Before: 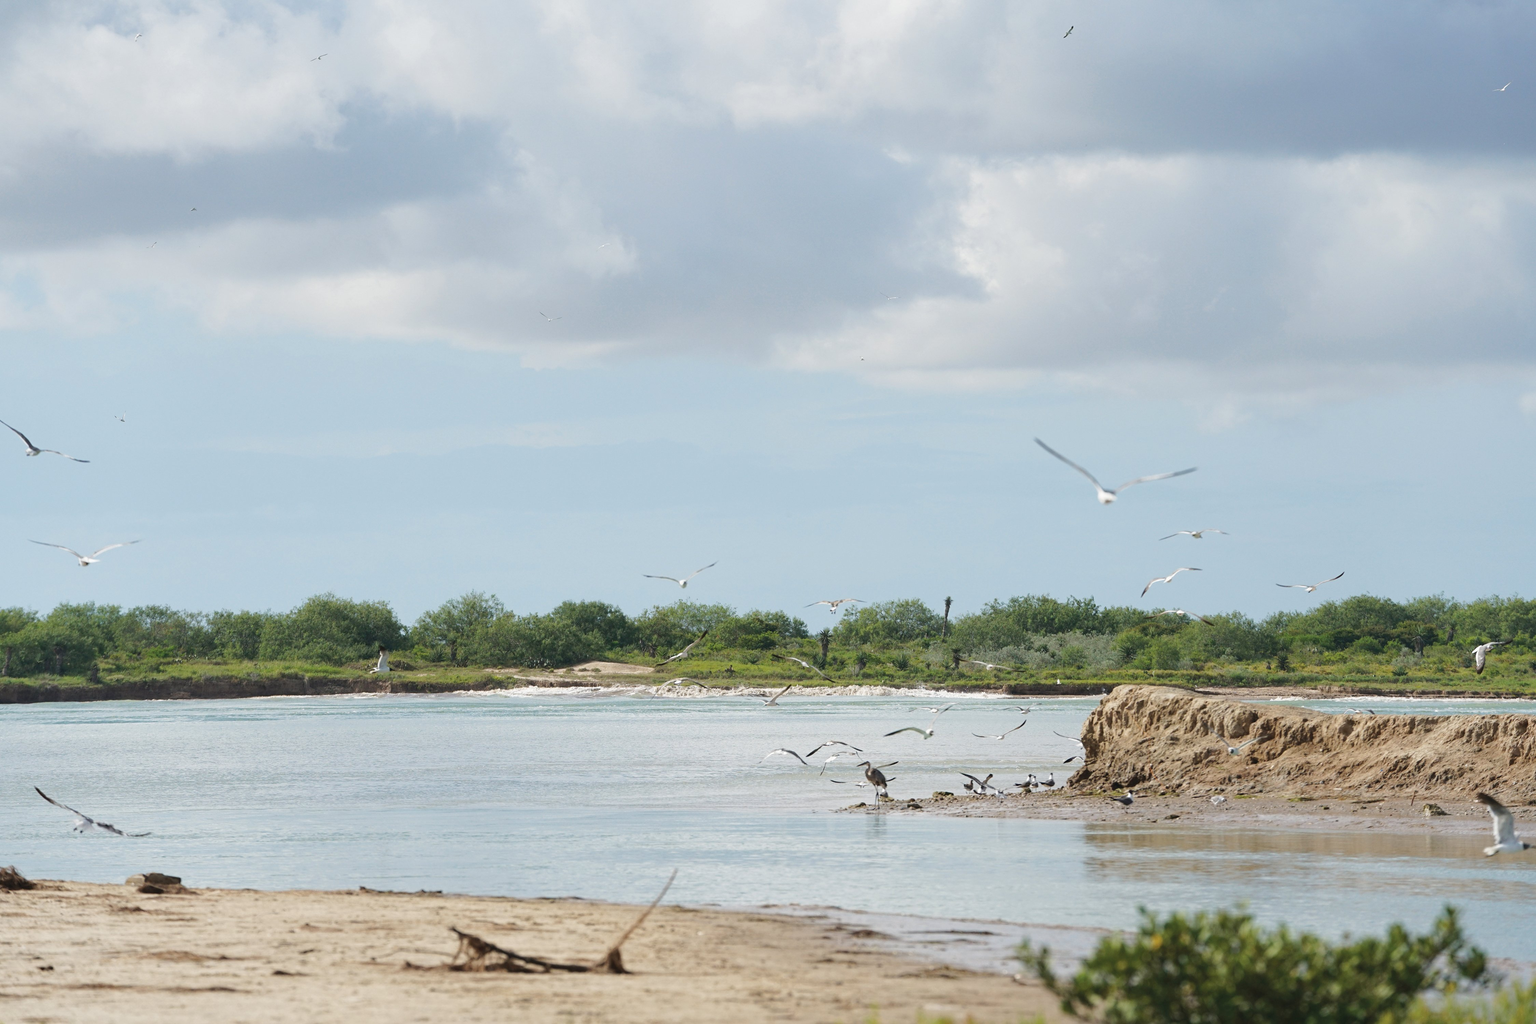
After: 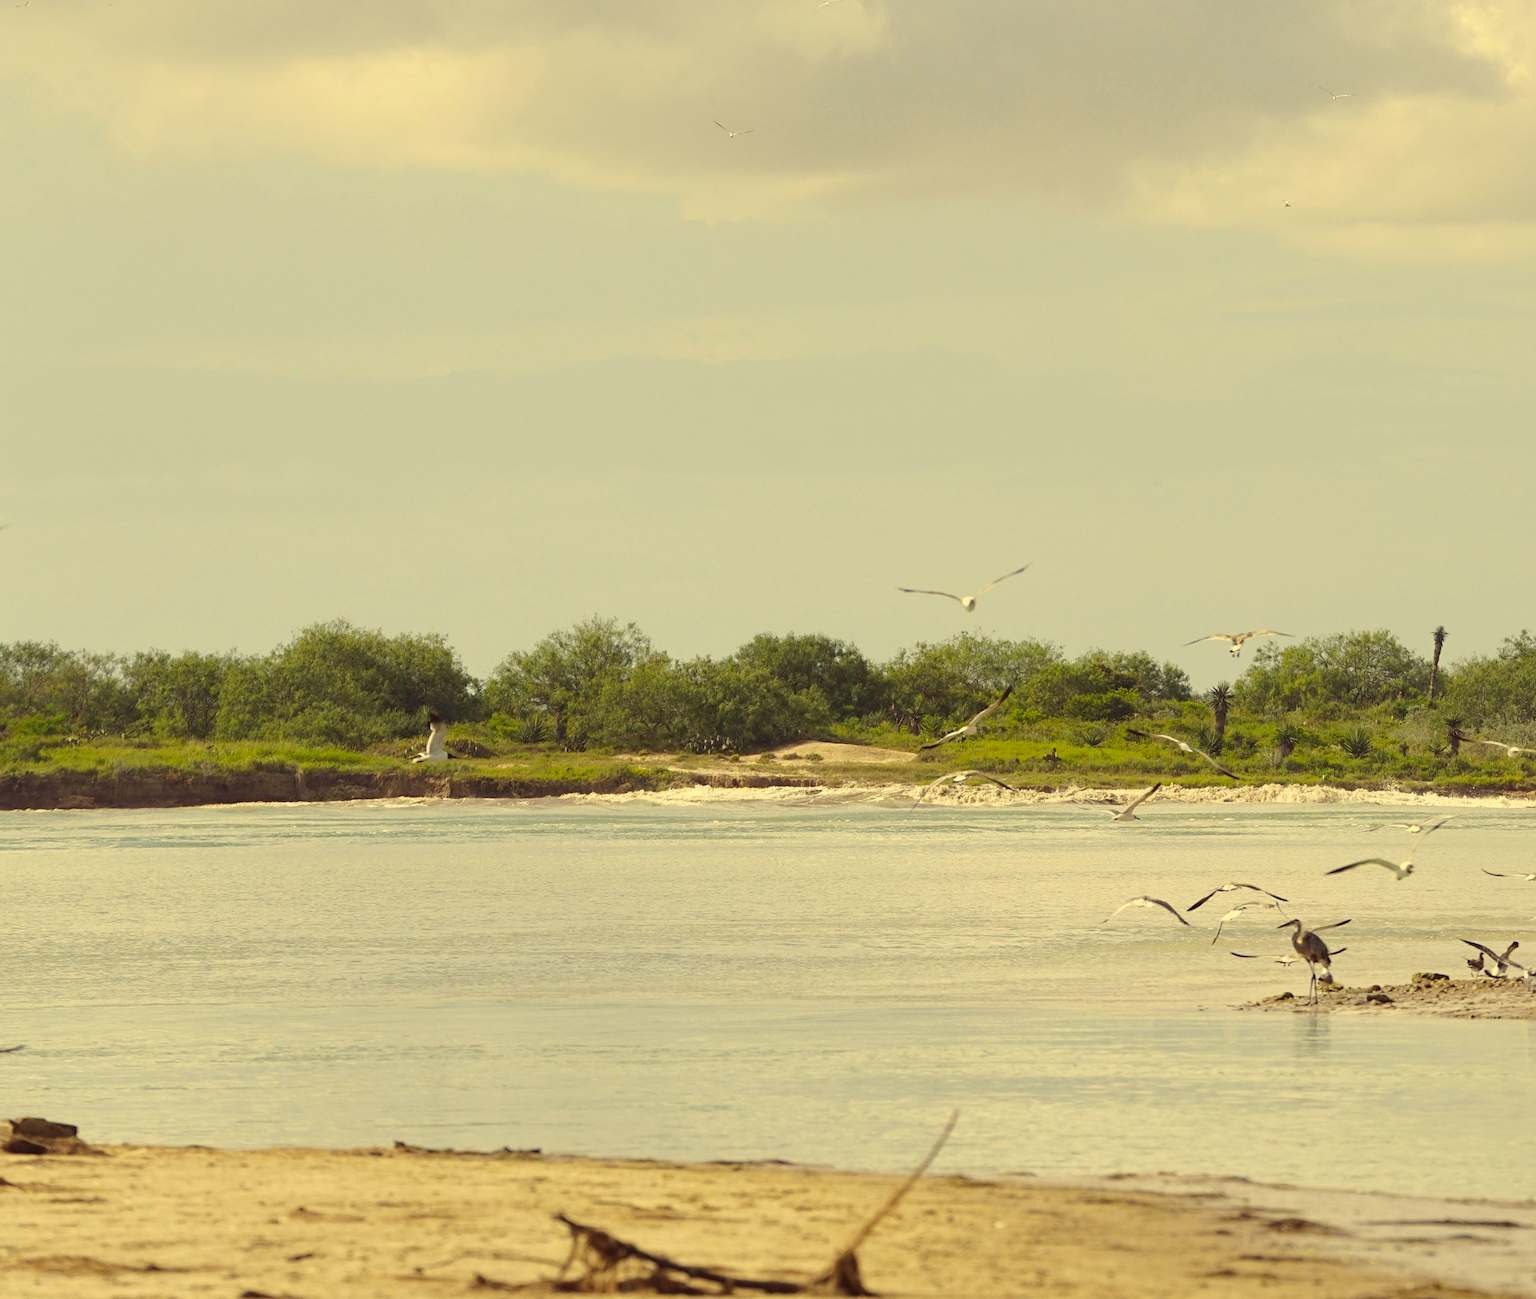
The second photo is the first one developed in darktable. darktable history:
color correction: highlights a* -0.482, highlights b* 40, shadows a* 9.8, shadows b* -0.161
crop: left 8.966%, top 23.852%, right 34.699%, bottom 4.703%
